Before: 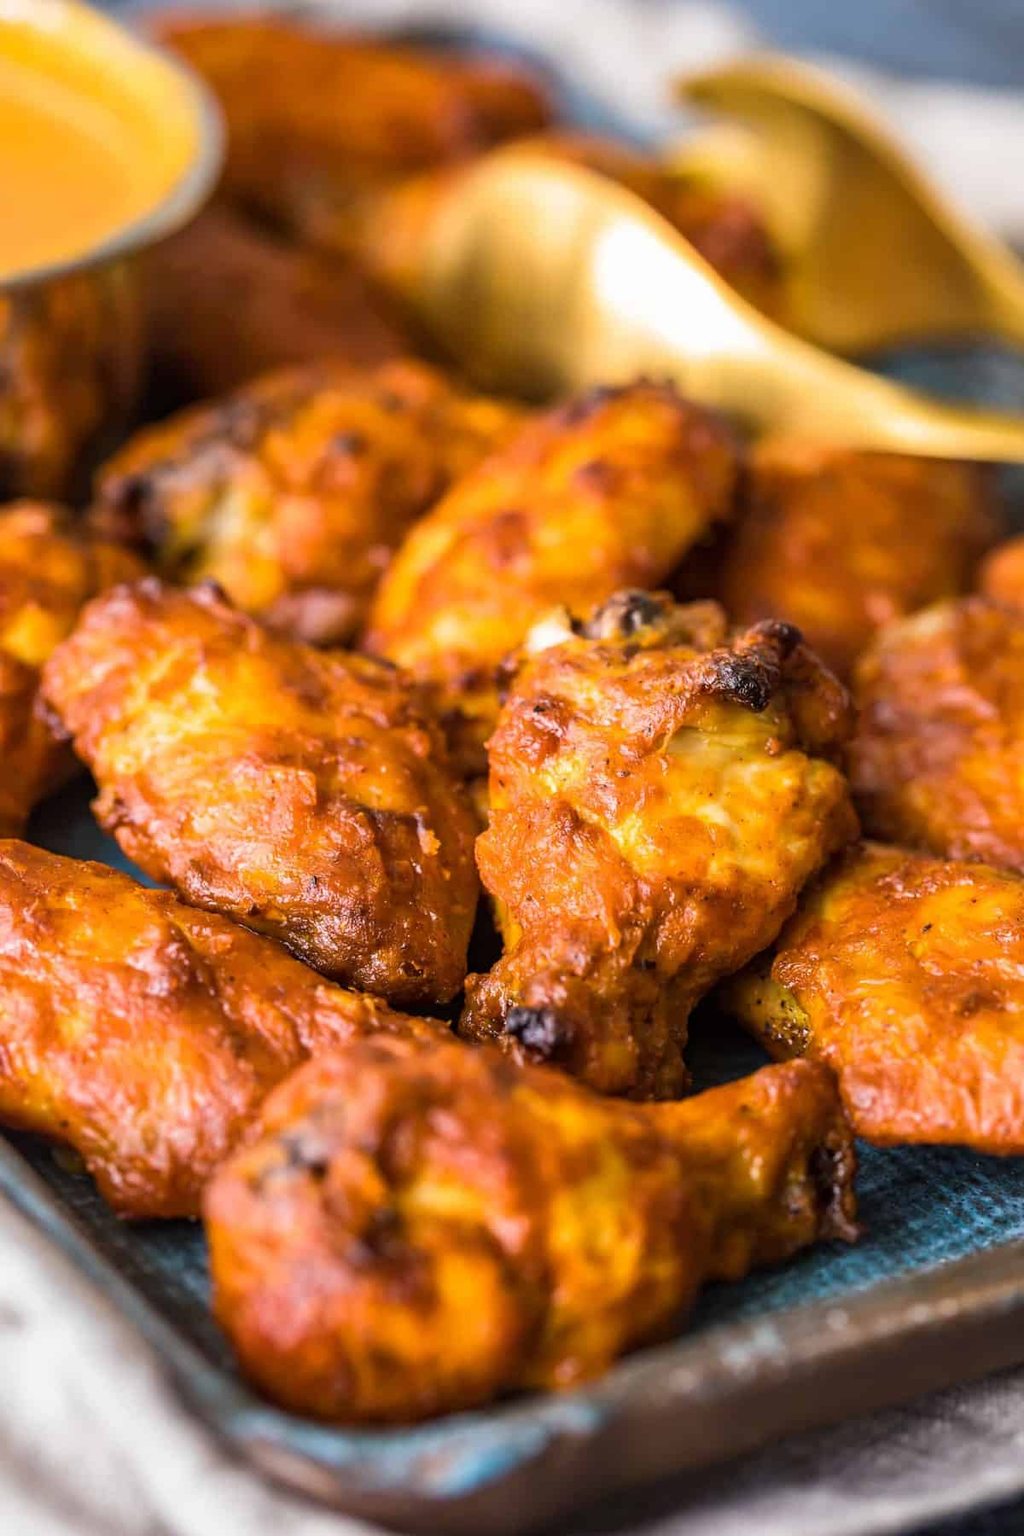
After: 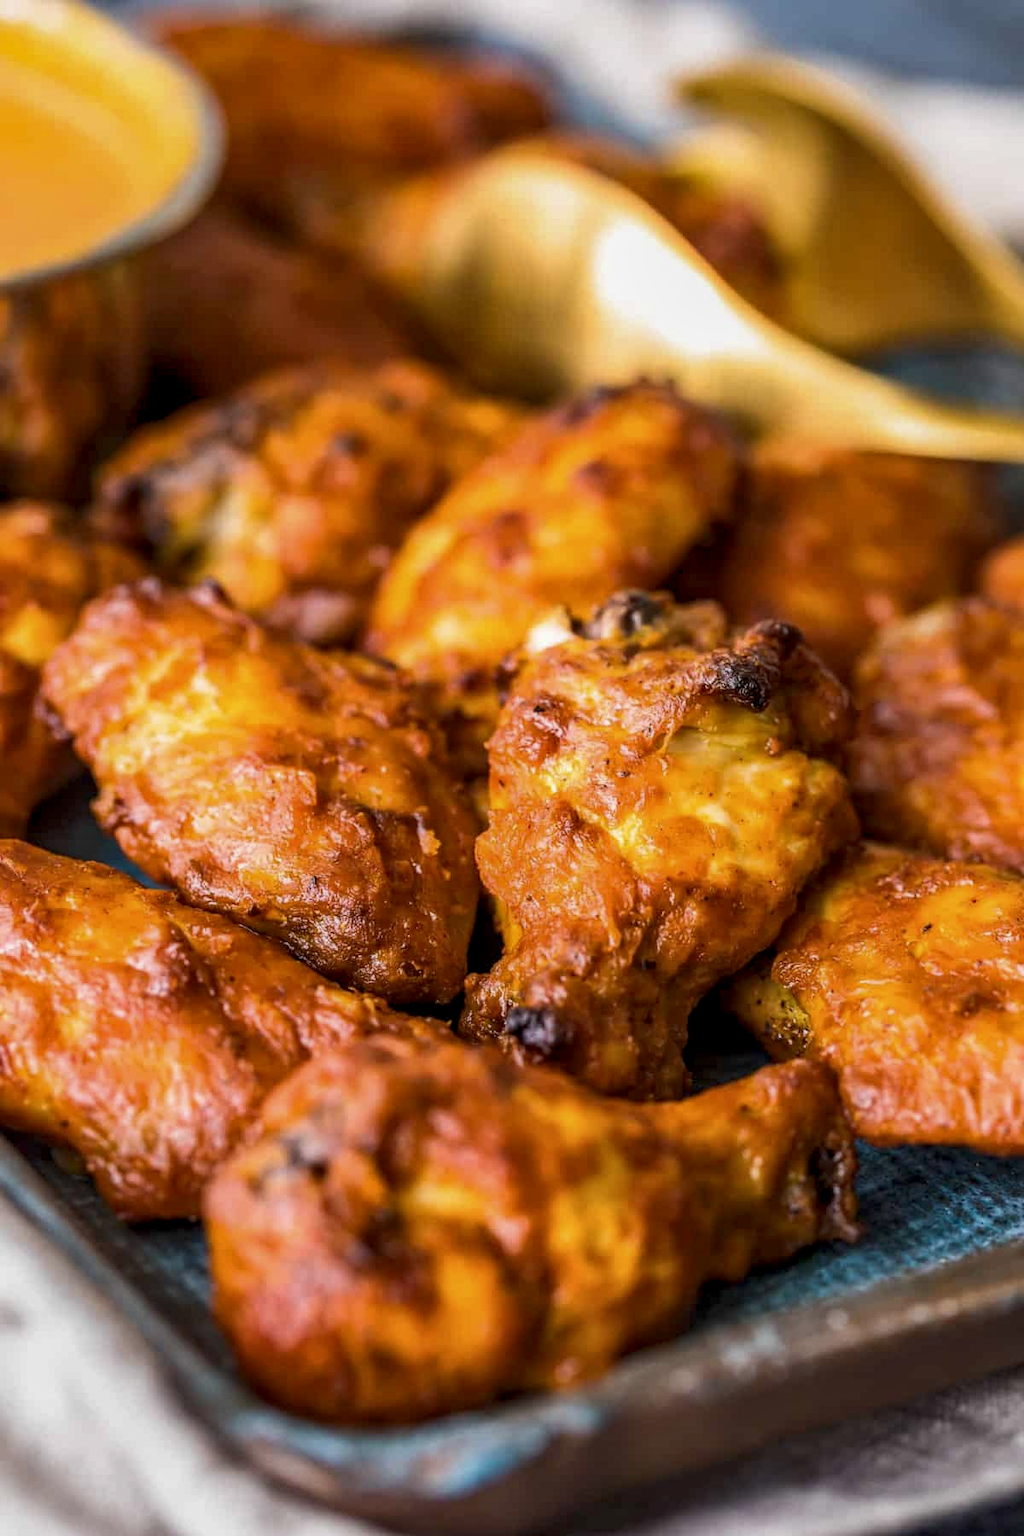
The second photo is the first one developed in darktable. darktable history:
local contrast: detail 130%
tone equalizer: -8 EV 0.22 EV, -7 EV 0.398 EV, -6 EV 0.415 EV, -5 EV 0.275 EV, -3 EV -0.284 EV, -2 EV -0.436 EV, -1 EV -0.421 EV, +0 EV -0.247 EV
